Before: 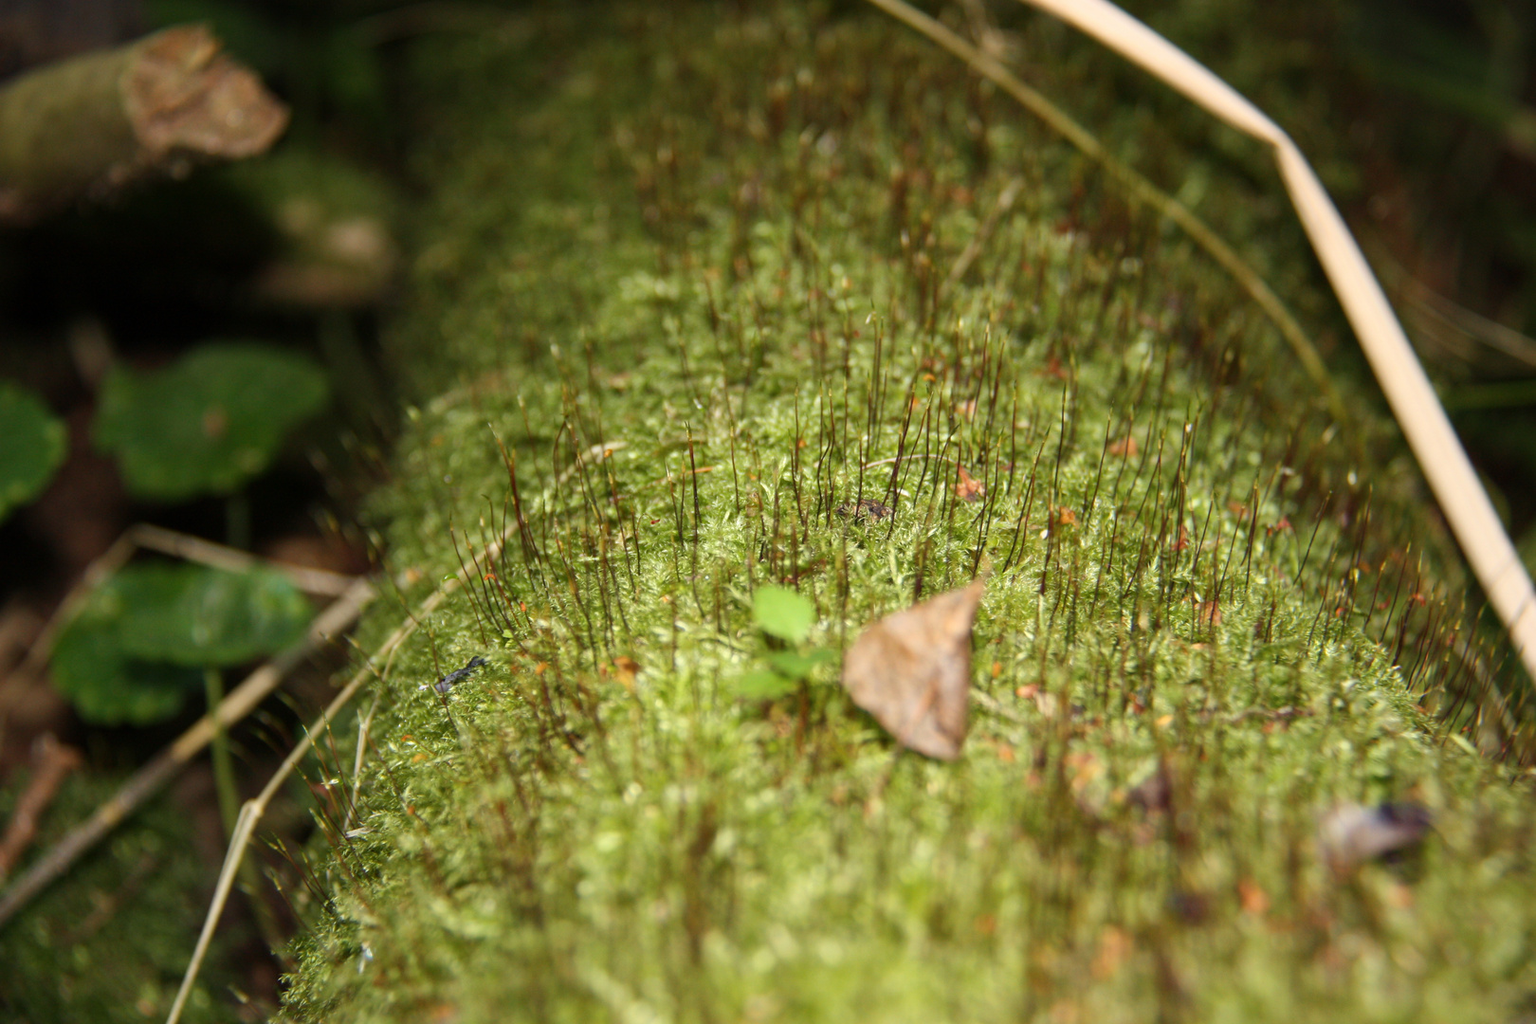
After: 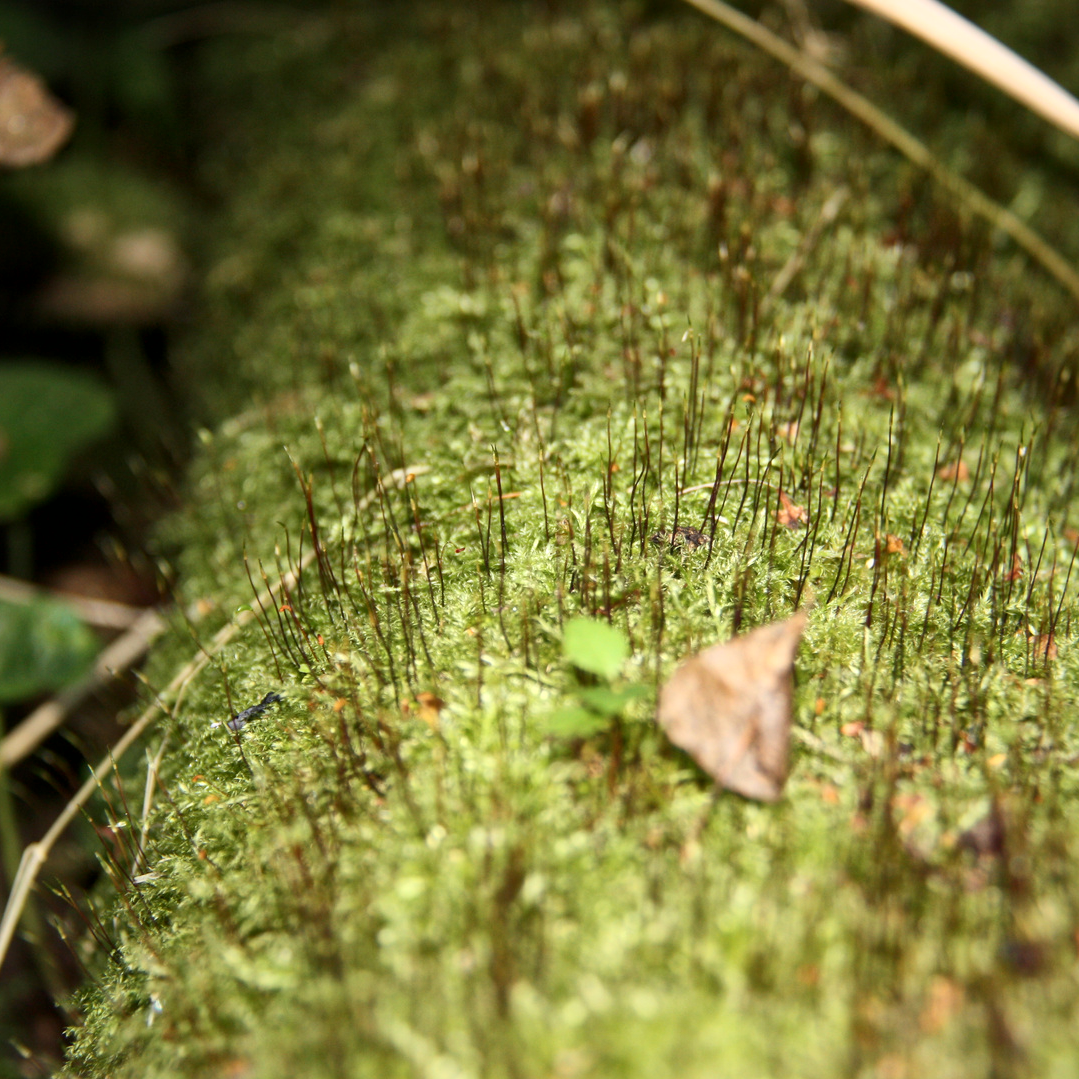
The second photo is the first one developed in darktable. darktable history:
tone equalizer: on, module defaults
crop and rotate: left 14.292%, right 19.041%
local contrast: mode bilateral grid, contrast 20, coarseness 50, detail 130%, midtone range 0.2
contrast brightness saturation: contrast 0.15, brightness 0.05
